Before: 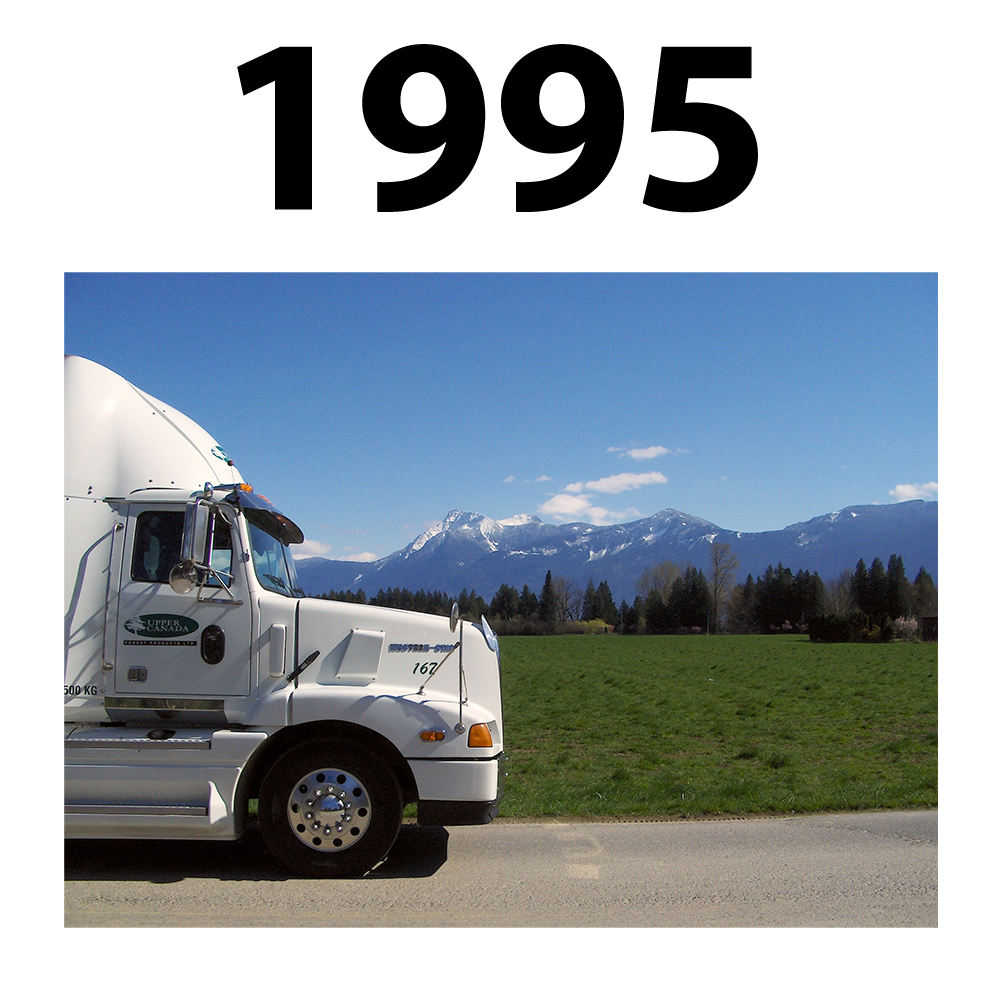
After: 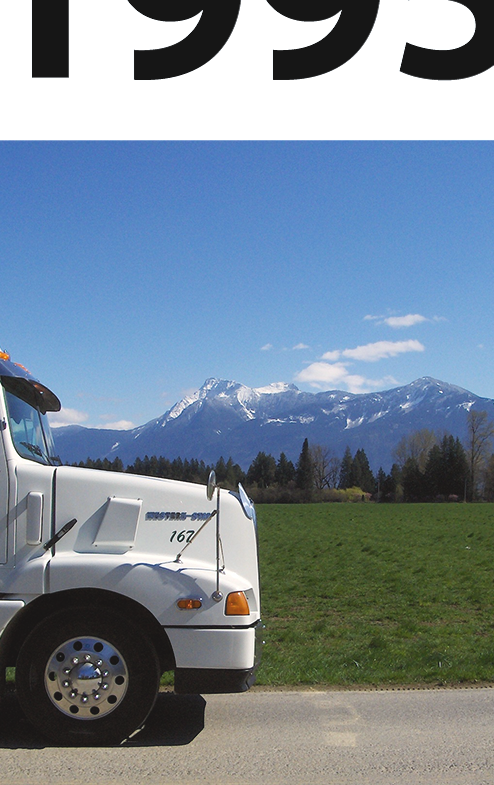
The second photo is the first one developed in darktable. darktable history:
crop and rotate: angle 0.02°, left 24.353%, top 13.219%, right 26.156%, bottom 8.224%
white balance: red 0.982, blue 1.018
exposure: black level correction -0.008, exposure 0.067 EV, compensate highlight preservation false
